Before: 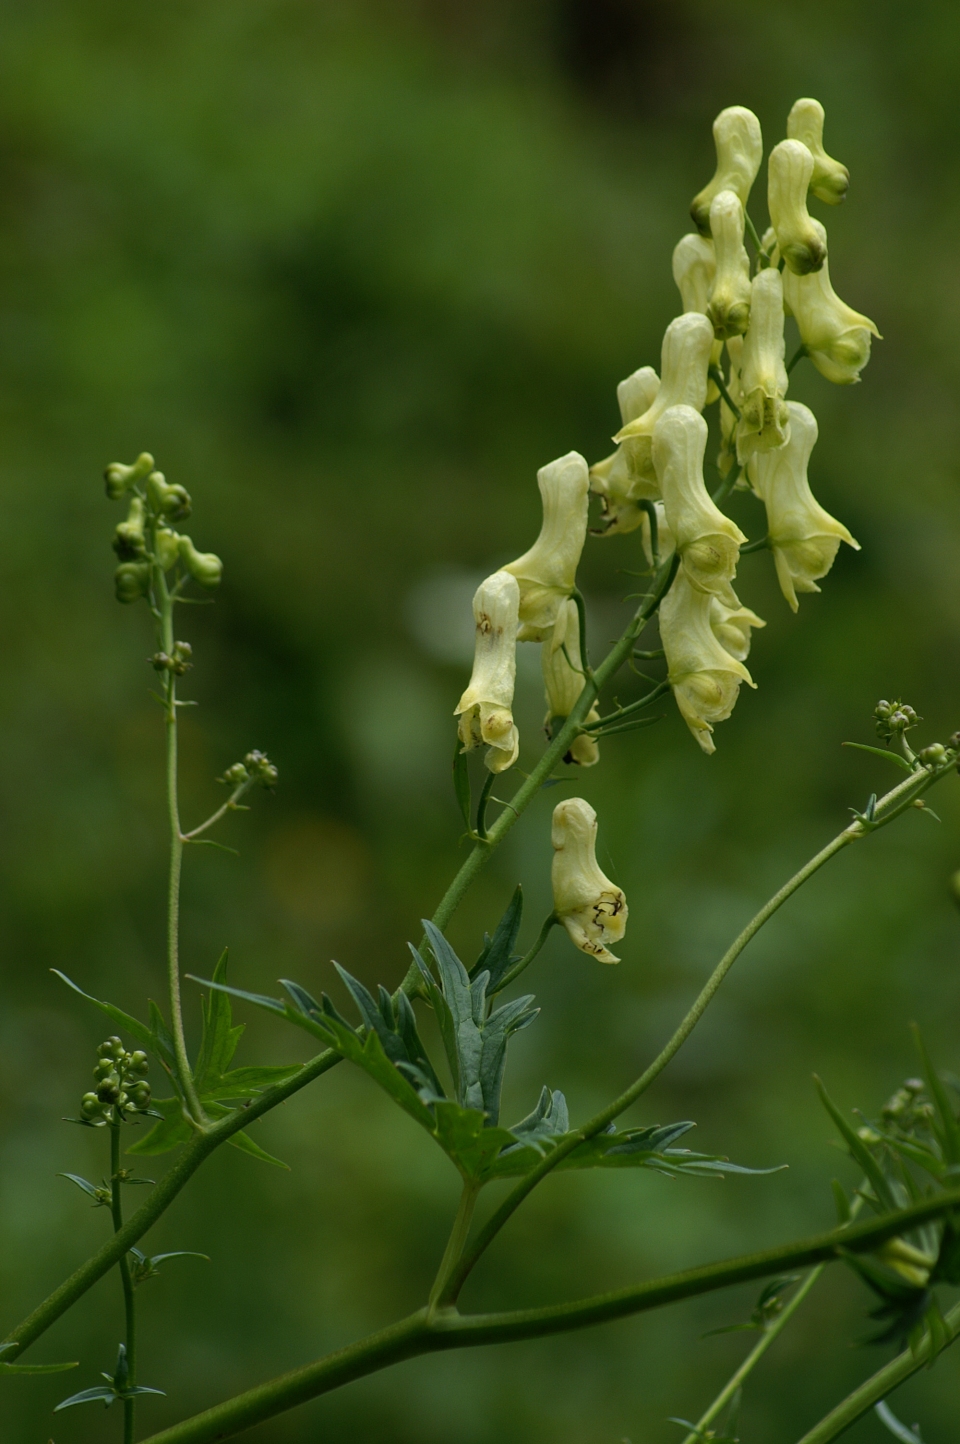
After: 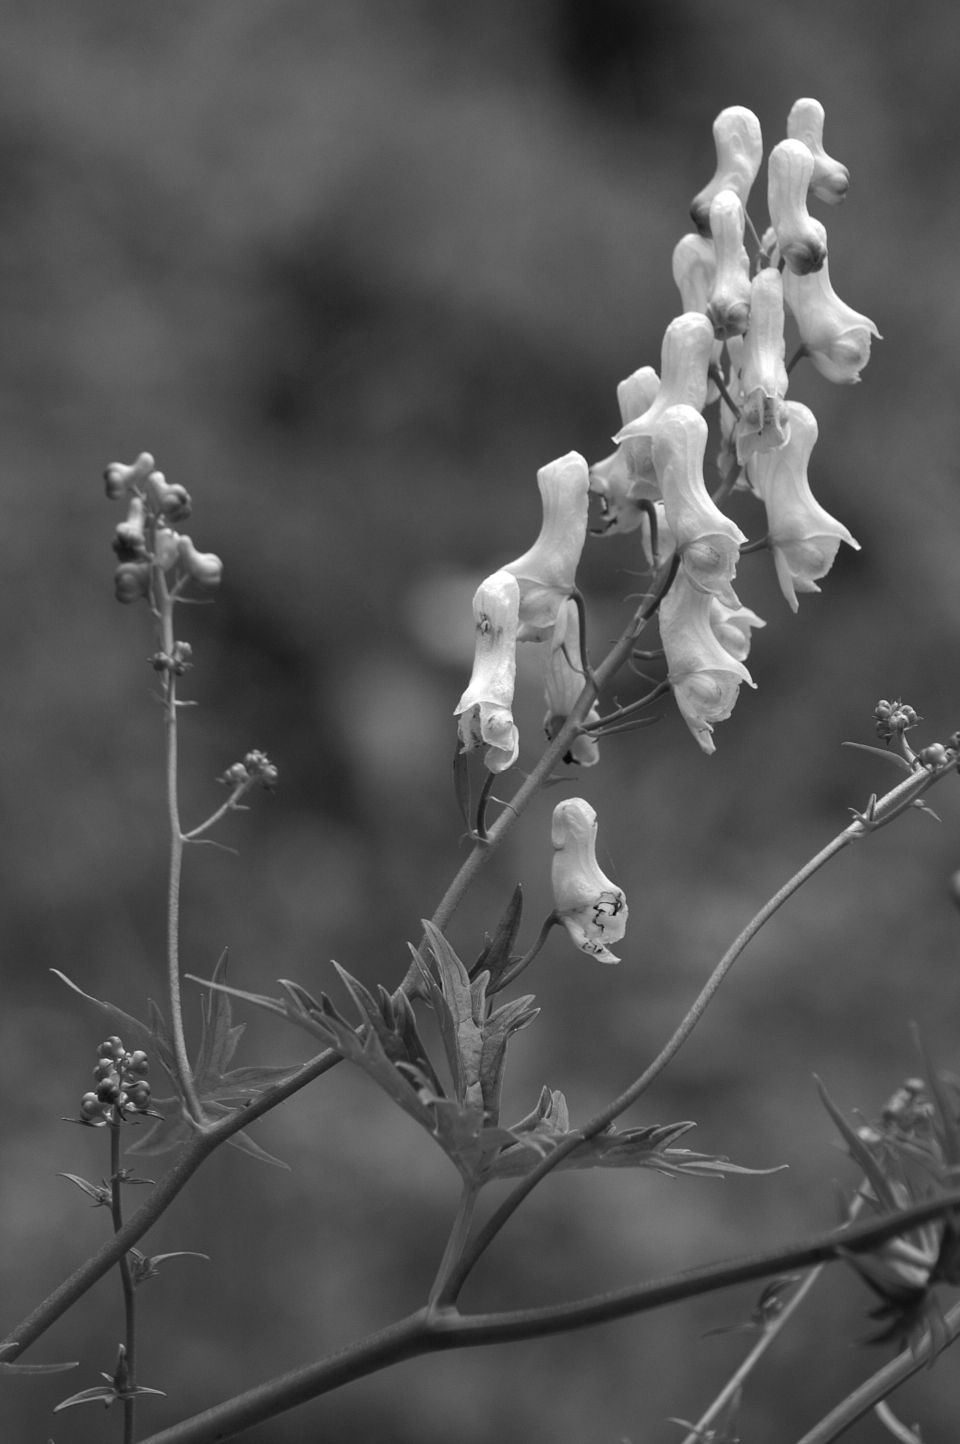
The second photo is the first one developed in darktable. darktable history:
exposure: black level correction 0, exposure 0.5 EV, compensate highlight preservation false
monochrome: on, module defaults
